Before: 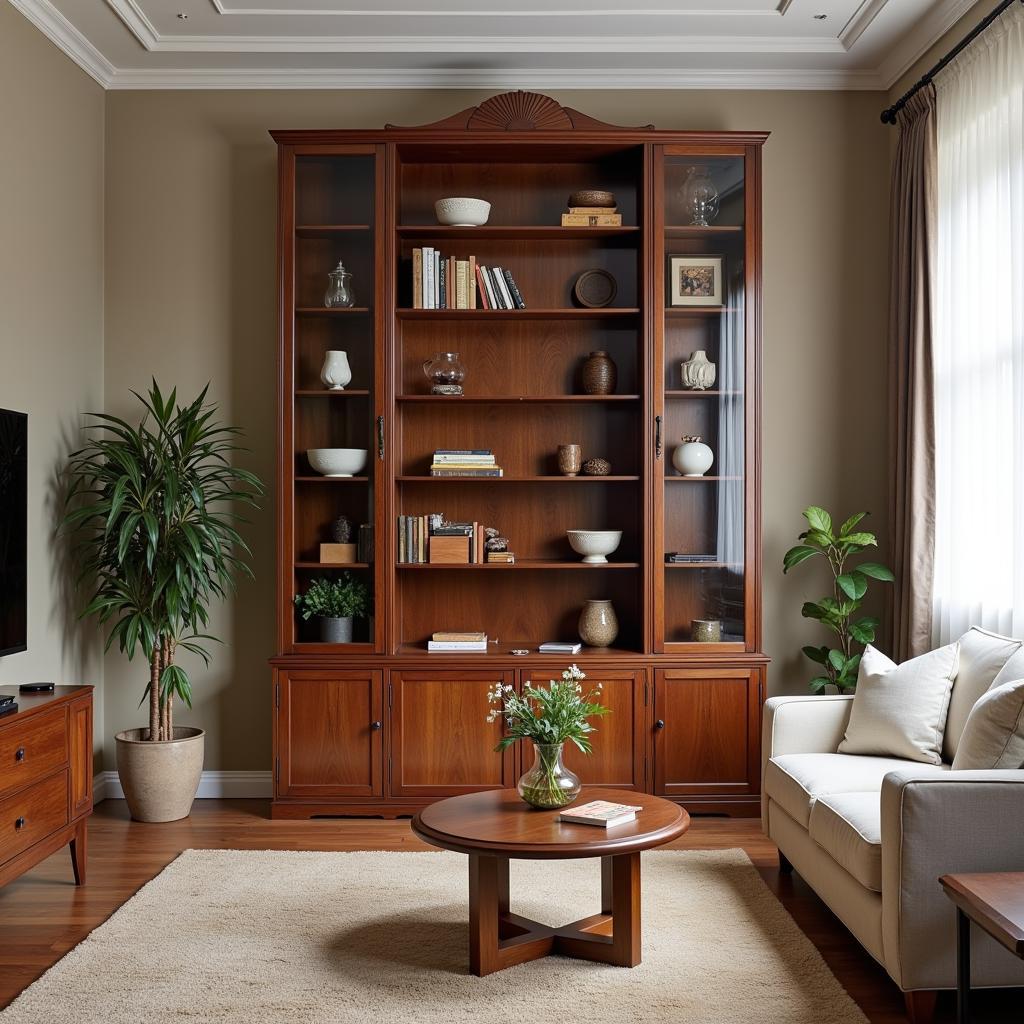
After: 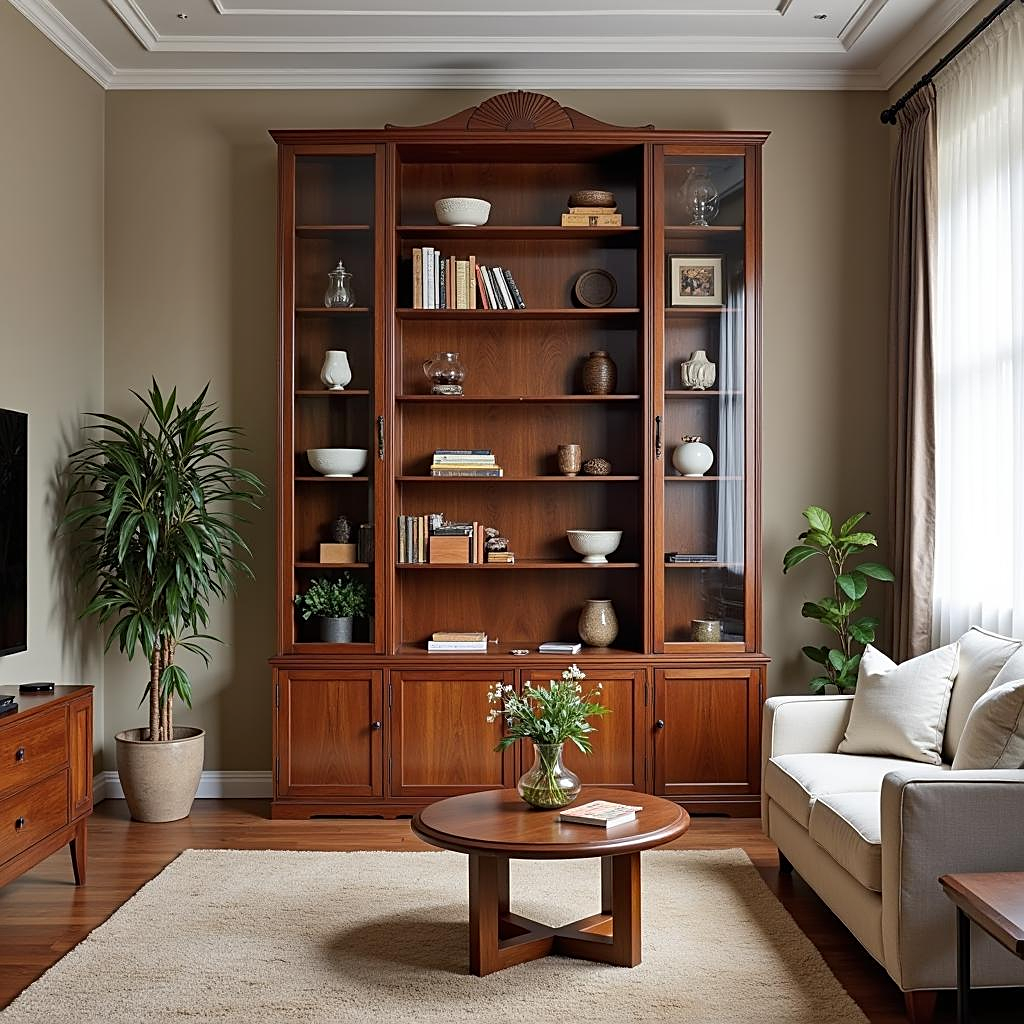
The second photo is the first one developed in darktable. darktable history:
sharpen: on, module defaults
shadows and highlights: shadows 36.21, highlights -27.79, soften with gaussian
